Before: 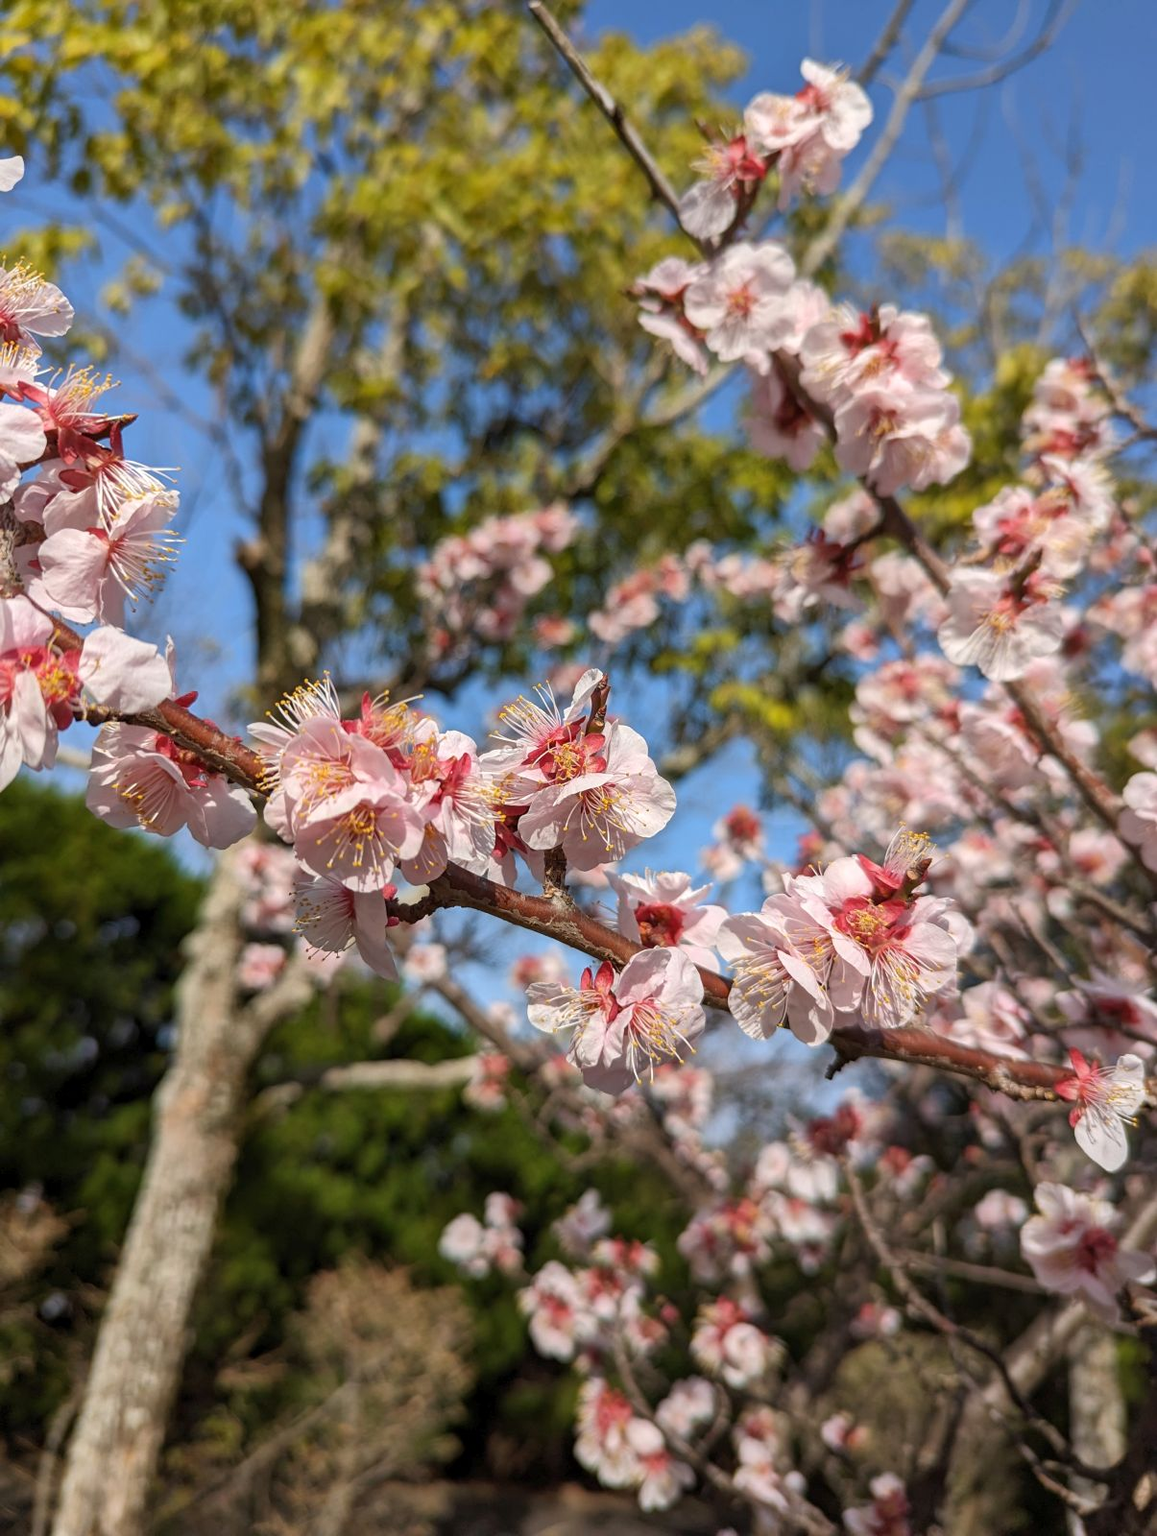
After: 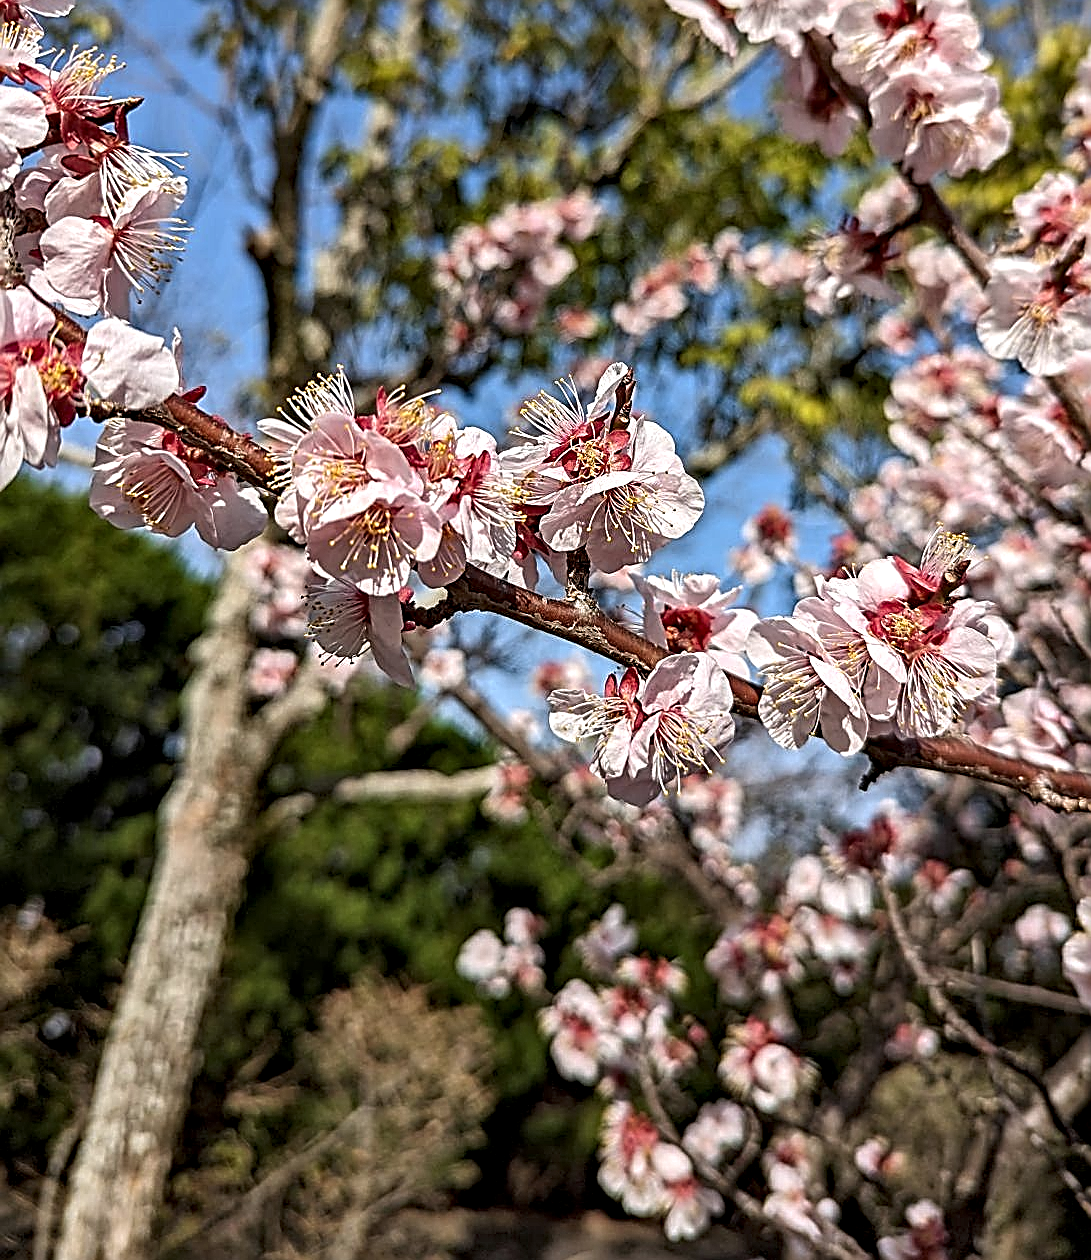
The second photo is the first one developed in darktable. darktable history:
contrast equalizer: octaves 7, y [[0.5, 0.542, 0.583, 0.625, 0.667, 0.708], [0.5 ×6], [0.5 ×6], [0 ×6], [0 ×6]]
crop: top 20.916%, right 9.437%, bottom 0.316%
sharpen: amount 1
white balance: red 0.986, blue 1.01
